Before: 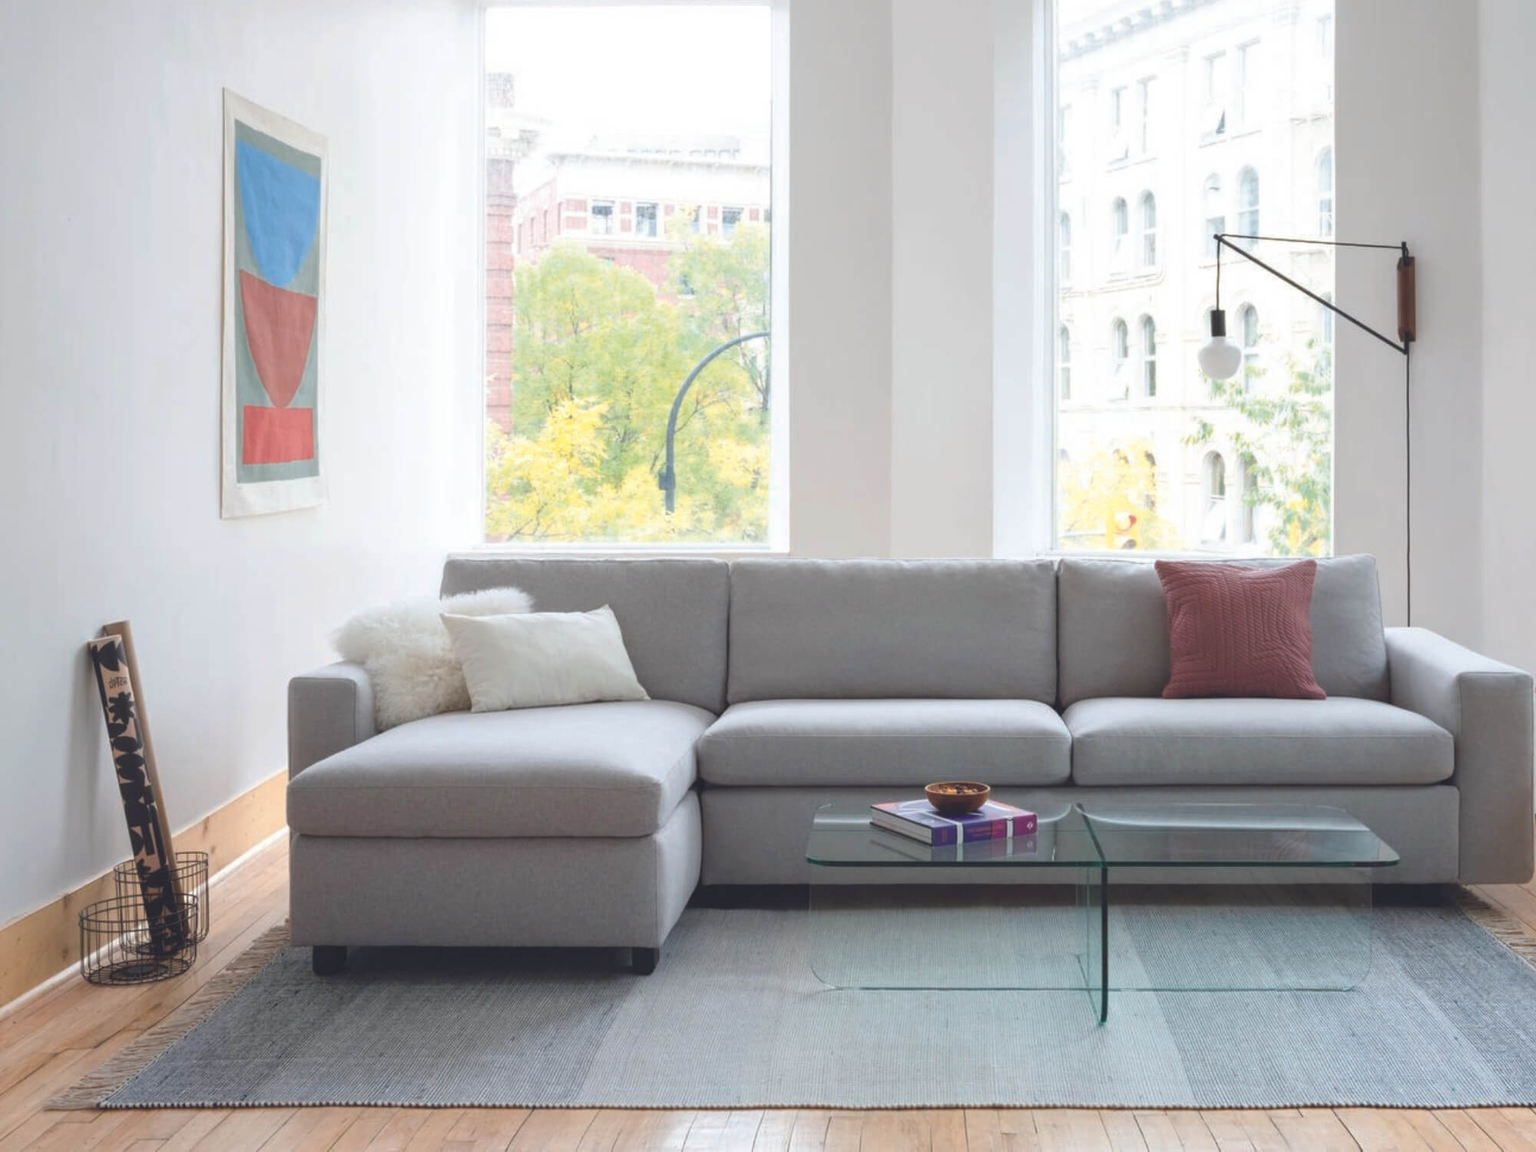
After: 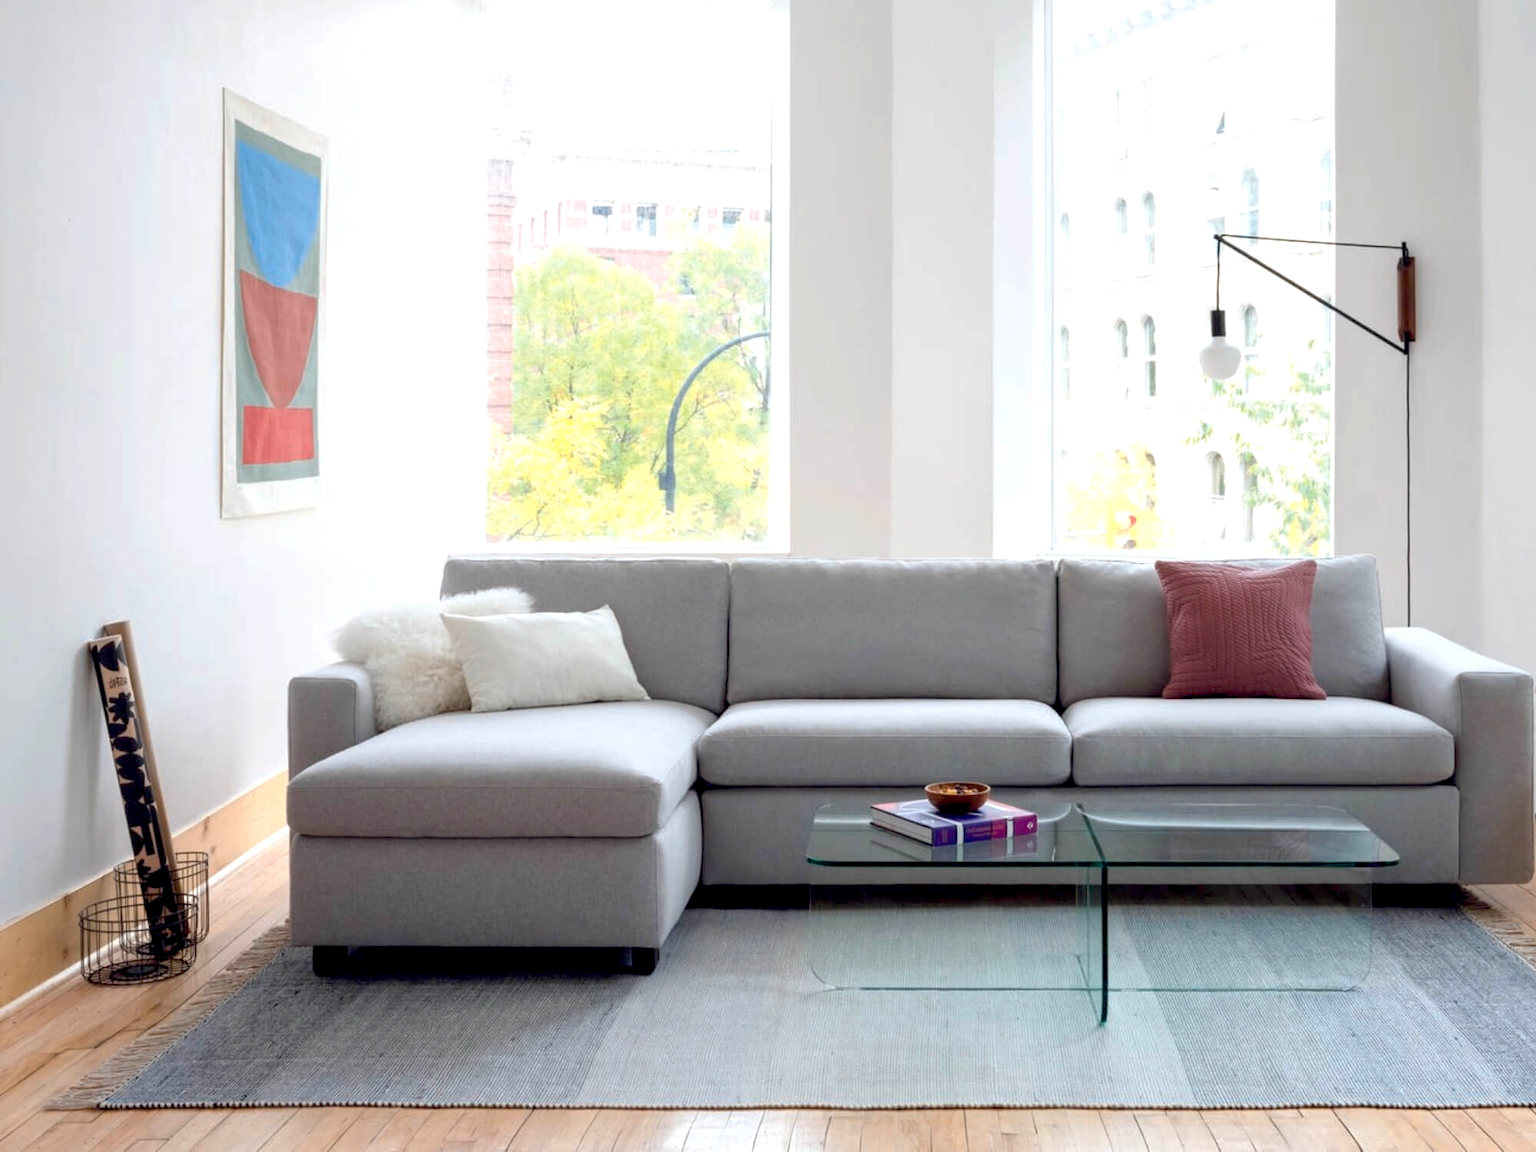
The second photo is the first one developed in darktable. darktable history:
exposure: black level correction 0.032, exposure 0.302 EV, compensate exposure bias true, compensate highlight preservation false
